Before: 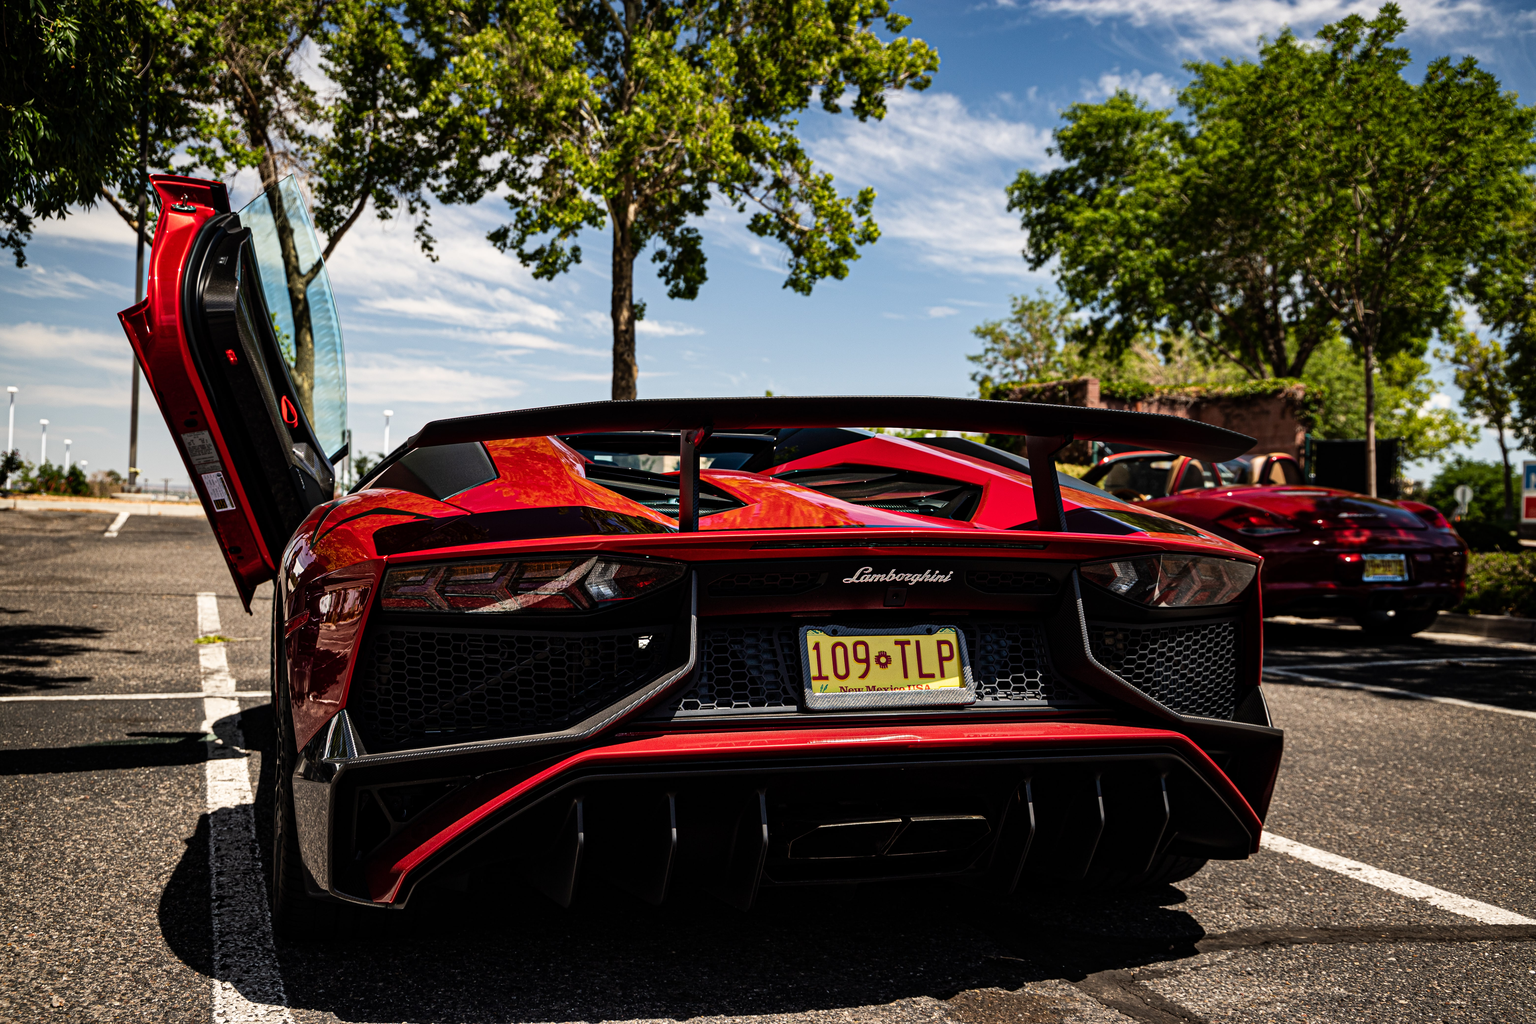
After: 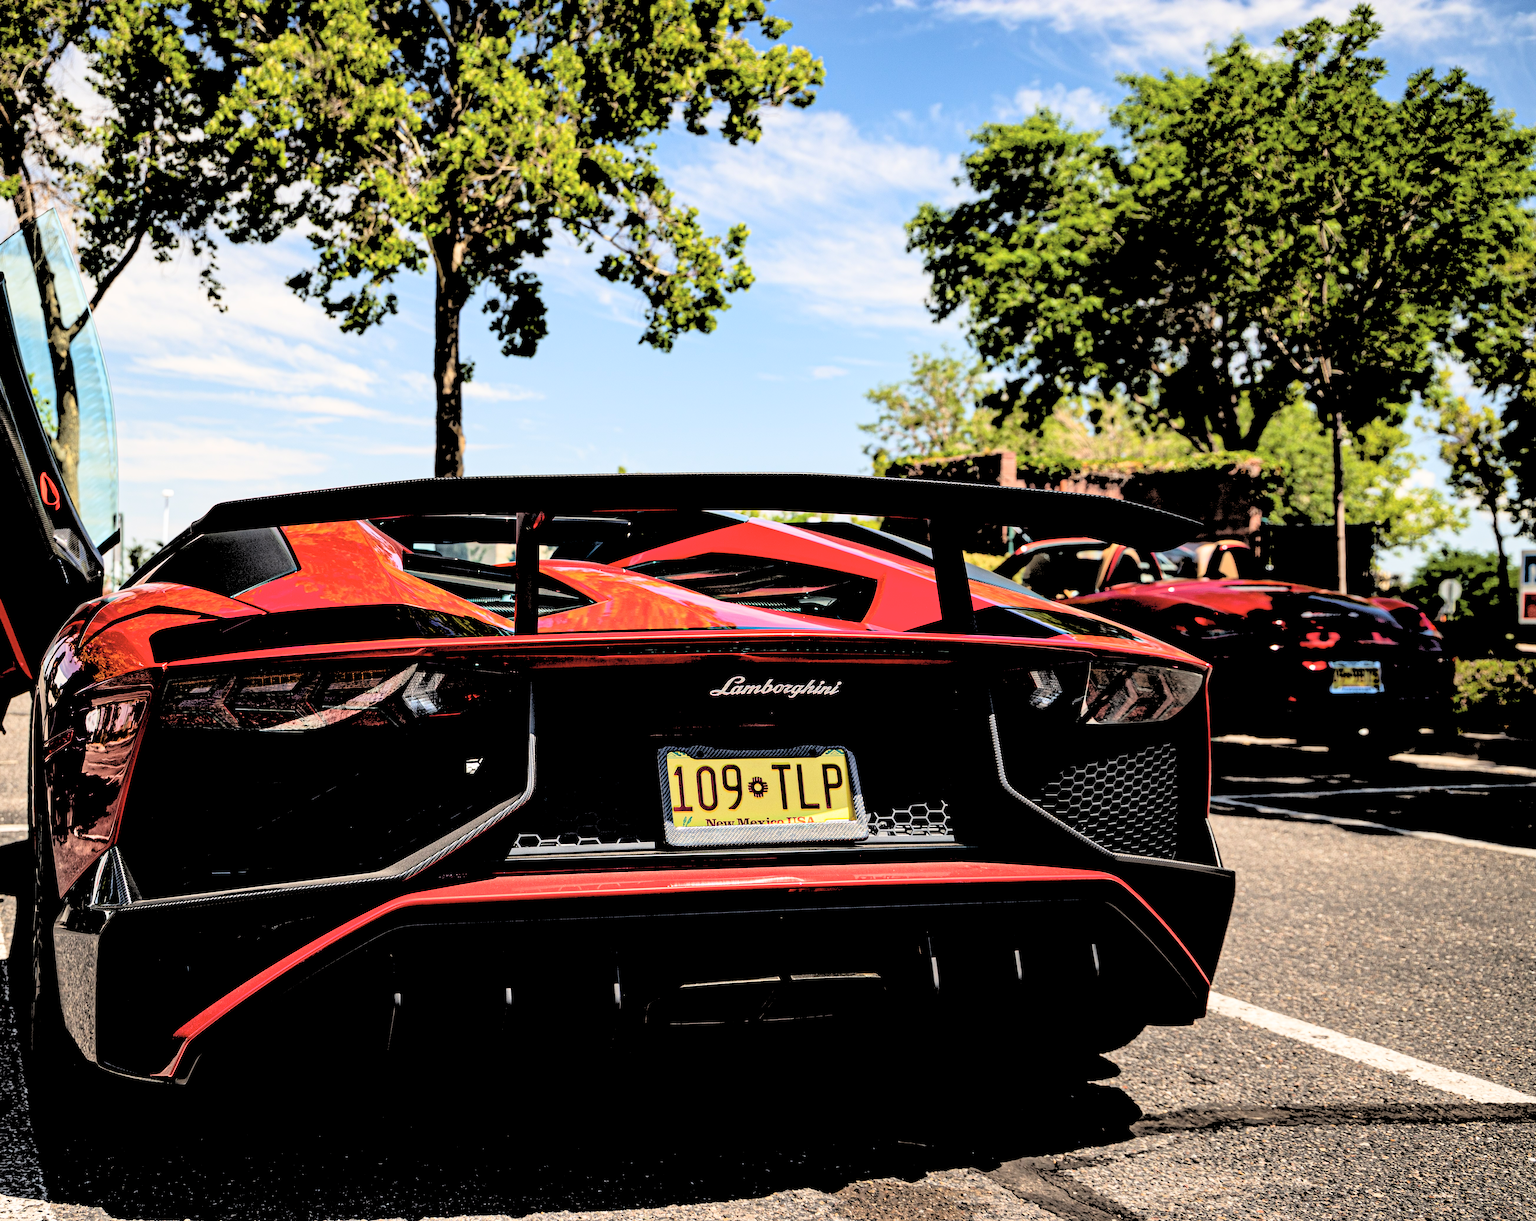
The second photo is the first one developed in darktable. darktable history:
crop: left 16.145%
white balance: emerald 1
rgb levels: levels [[0.027, 0.429, 0.996], [0, 0.5, 1], [0, 0.5, 1]]
contrast brightness saturation: contrast 0.14, brightness 0.21
